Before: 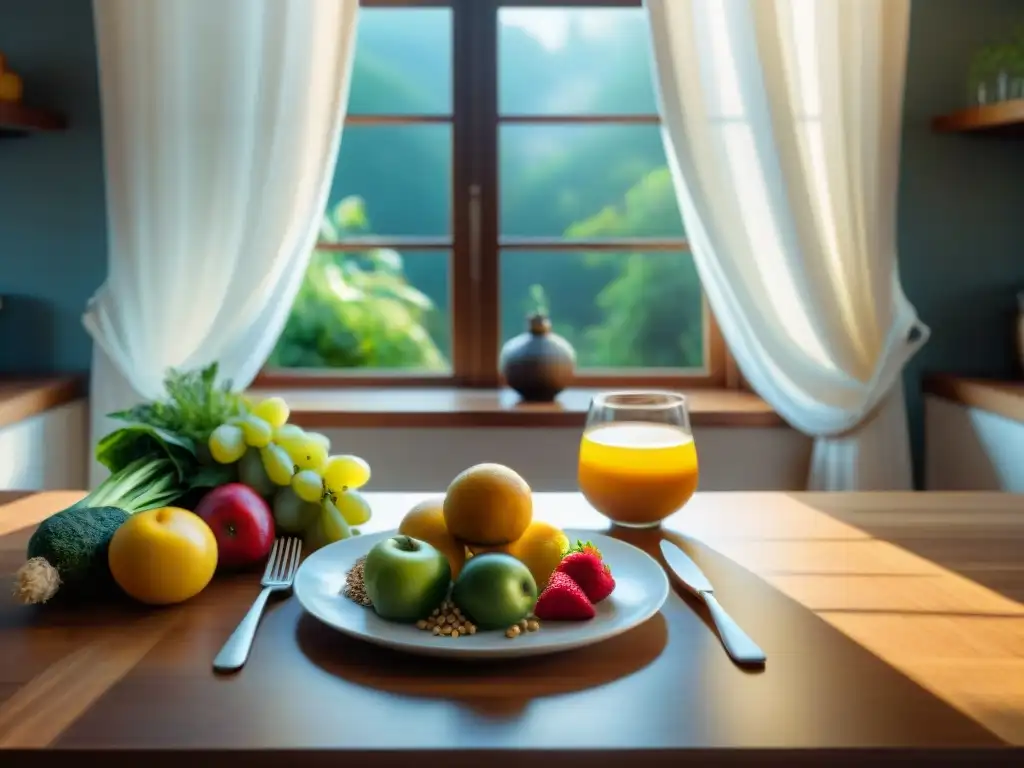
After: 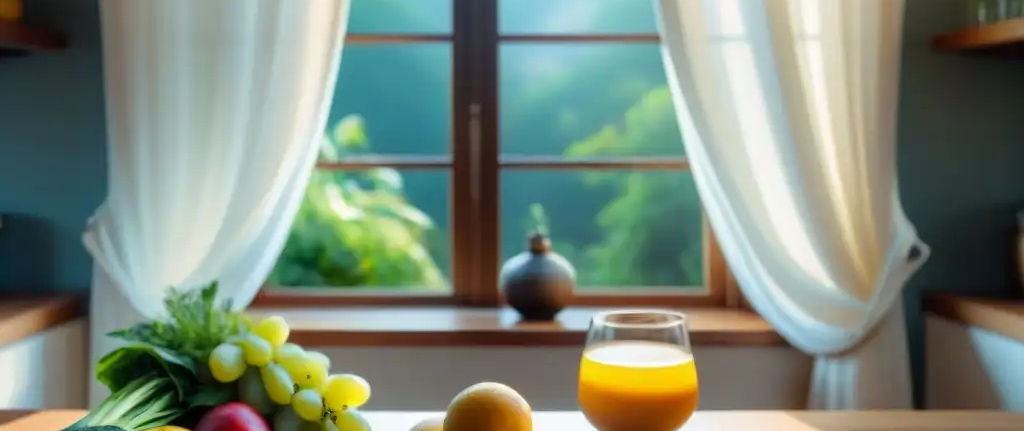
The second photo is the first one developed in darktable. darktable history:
crop and rotate: top 10.605%, bottom 33.274%
